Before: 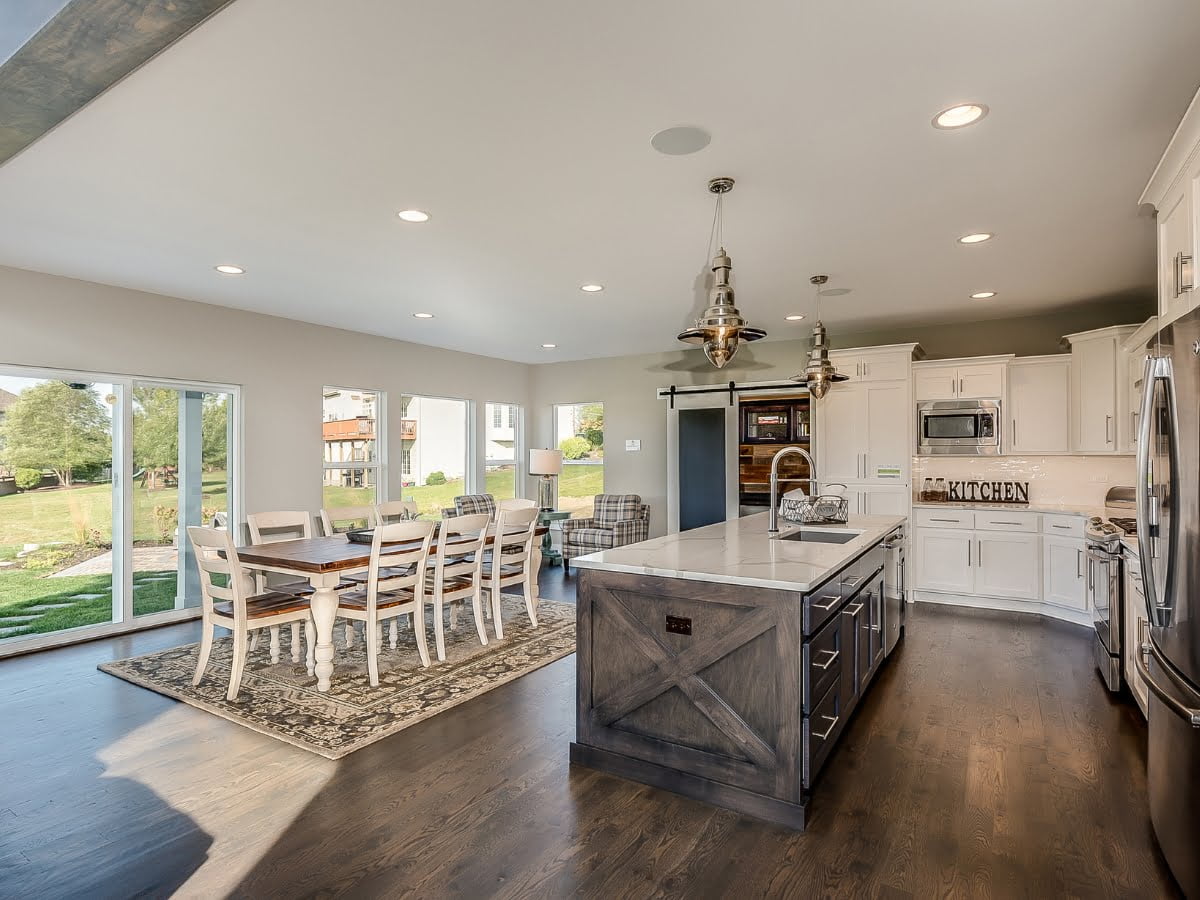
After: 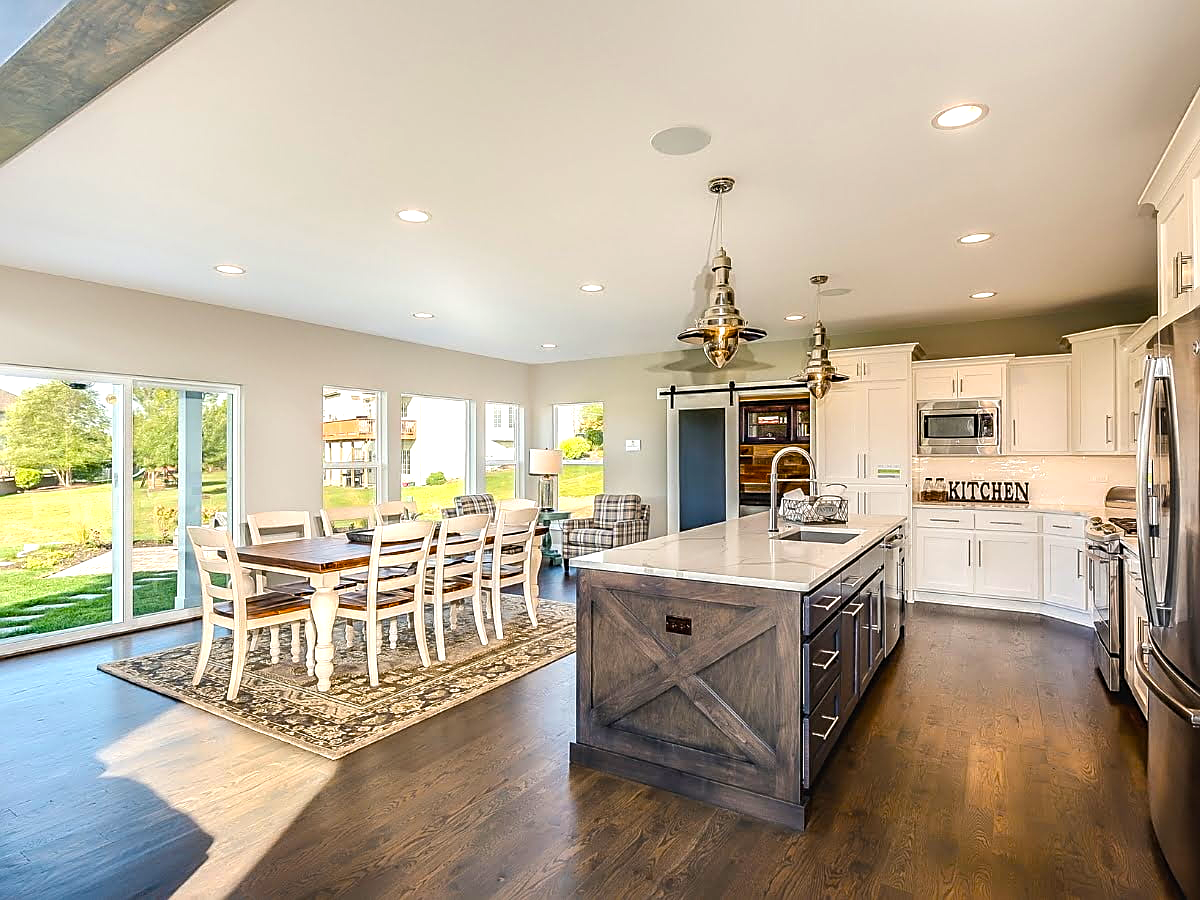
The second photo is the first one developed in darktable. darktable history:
sharpen: on, module defaults
exposure: black level correction -0.002, exposure 0.54 EV, compensate highlight preservation false
color balance rgb: linear chroma grading › global chroma 15%, perceptual saturation grading › global saturation 30%
